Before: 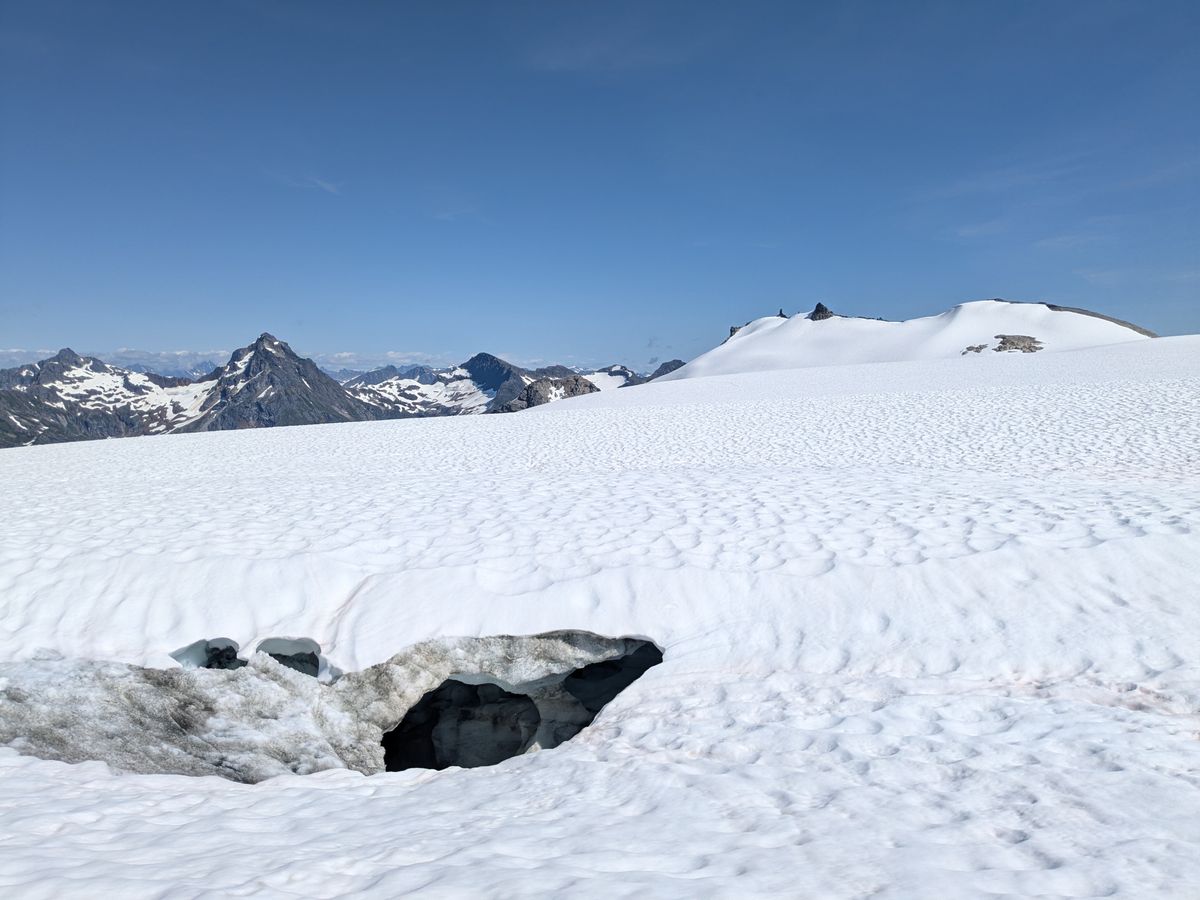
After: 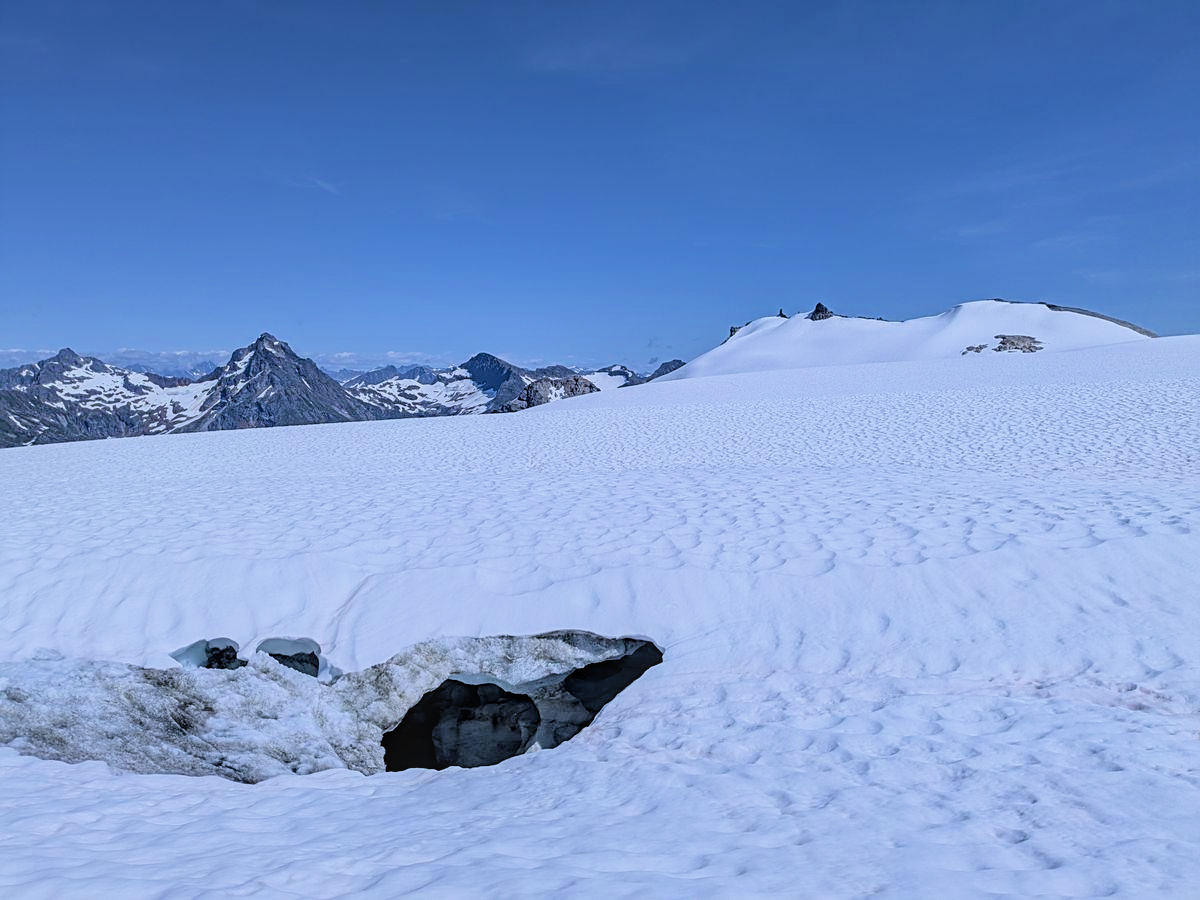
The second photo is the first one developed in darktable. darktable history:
sharpen: on, module defaults
white balance: red 0.948, green 1.02, blue 1.176
filmic rgb: black relative exposure -7.65 EV, white relative exposure 4.56 EV, hardness 3.61, color science v6 (2022)
velvia: on, module defaults
local contrast: on, module defaults
